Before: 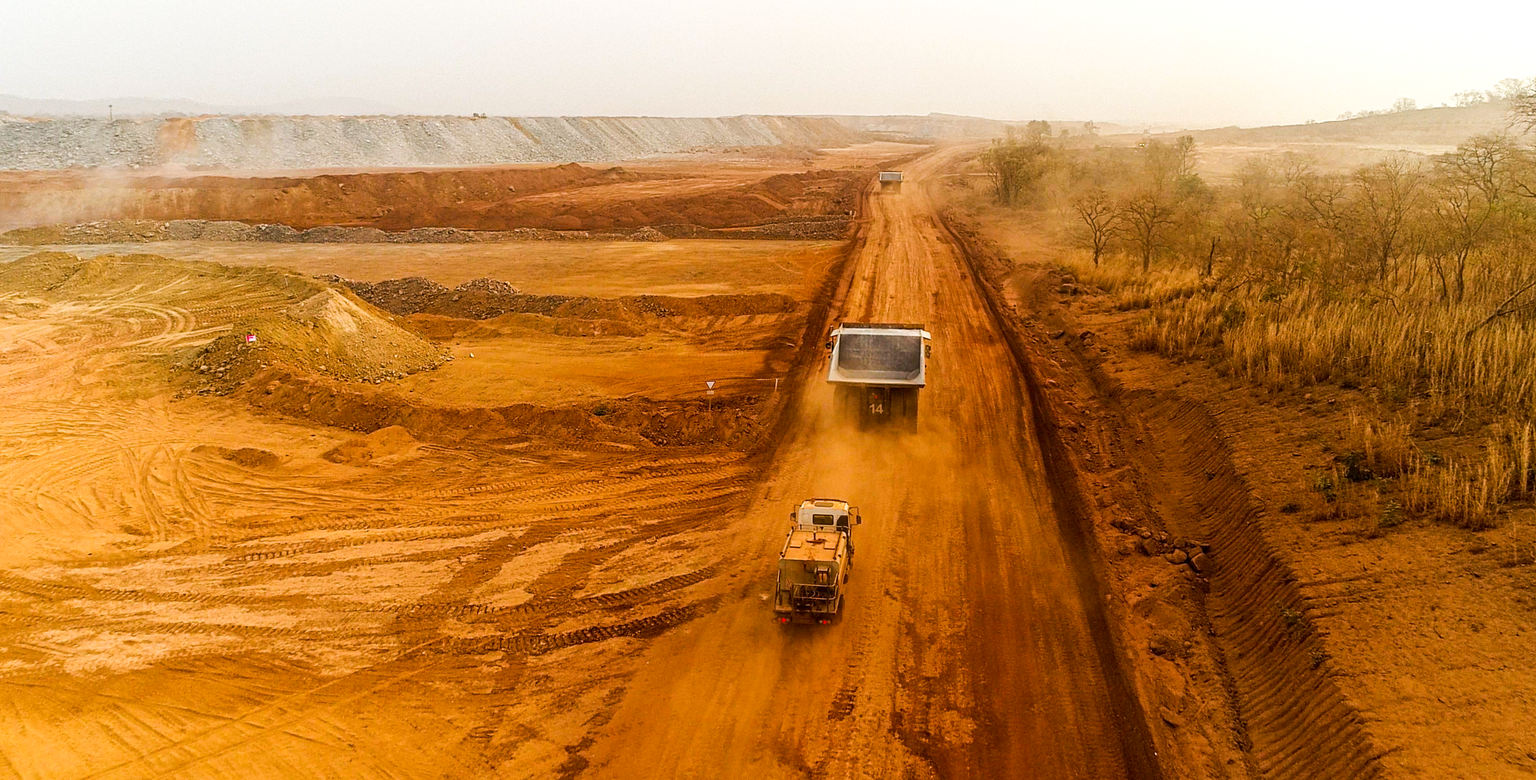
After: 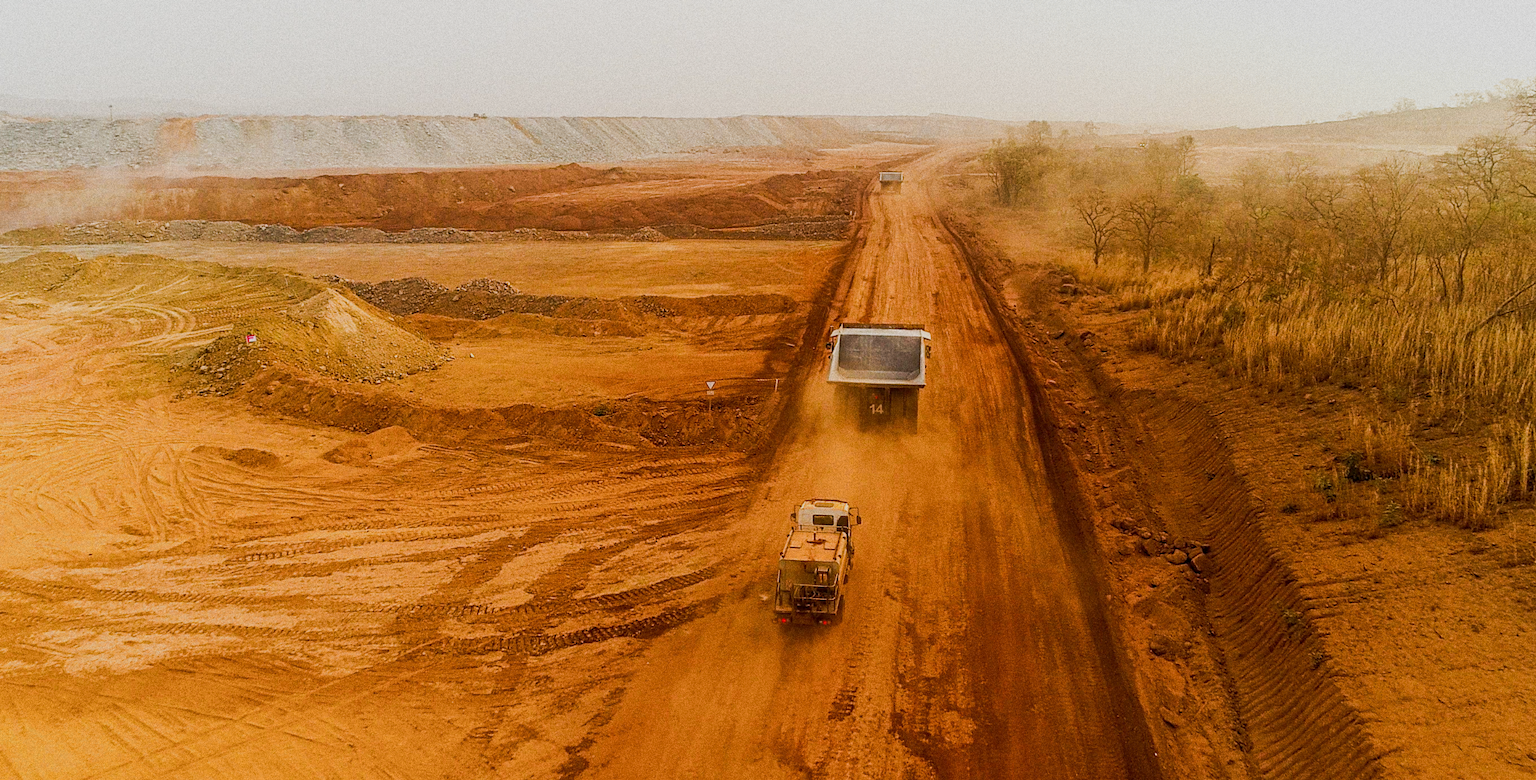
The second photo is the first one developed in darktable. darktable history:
filmic rgb: black relative exposure -7.65 EV, white relative exposure 4.56 EV, hardness 3.61, contrast 1.05
rgb curve: curves: ch0 [(0, 0) (0.072, 0.166) (0.217, 0.293) (0.414, 0.42) (1, 1)], compensate middle gray true, preserve colors basic power
grain: coarseness 9.61 ISO, strength 35.62%
